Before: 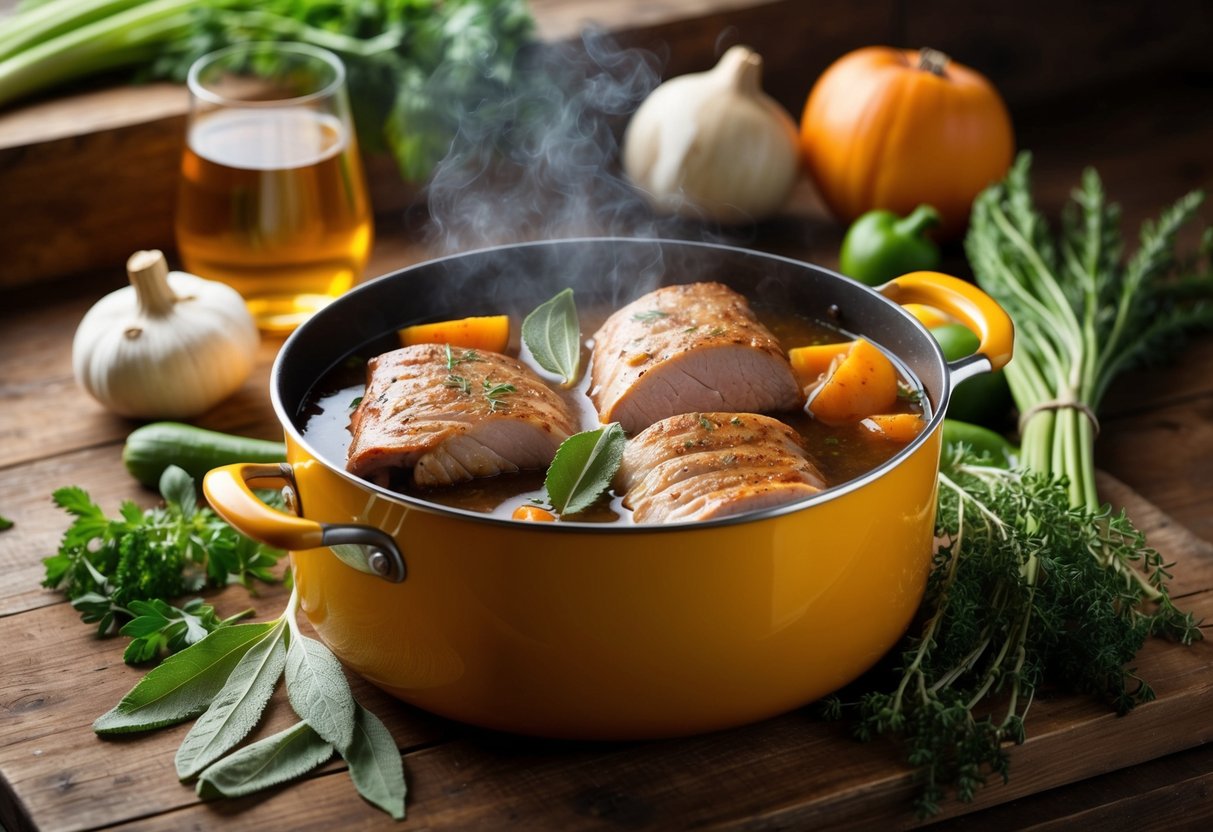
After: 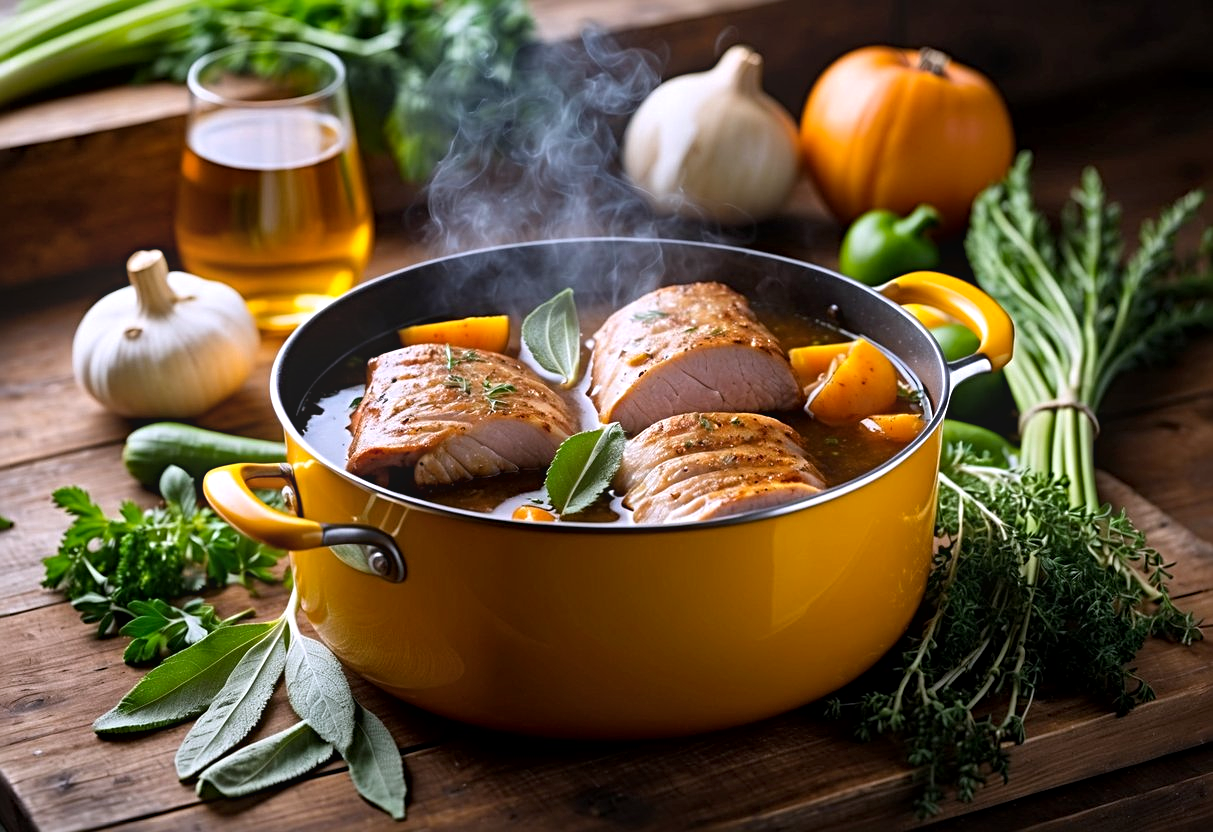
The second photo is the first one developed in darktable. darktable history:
bloom: size 13.65%, threshold 98.39%, strength 4.82%
sharpen: radius 4
color balance rgb: perceptual saturation grading › global saturation 10%, global vibrance 10%
local contrast: mode bilateral grid, contrast 20, coarseness 50, detail 130%, midtone range 0.2
white balance: red 1.004, blue 1.096
